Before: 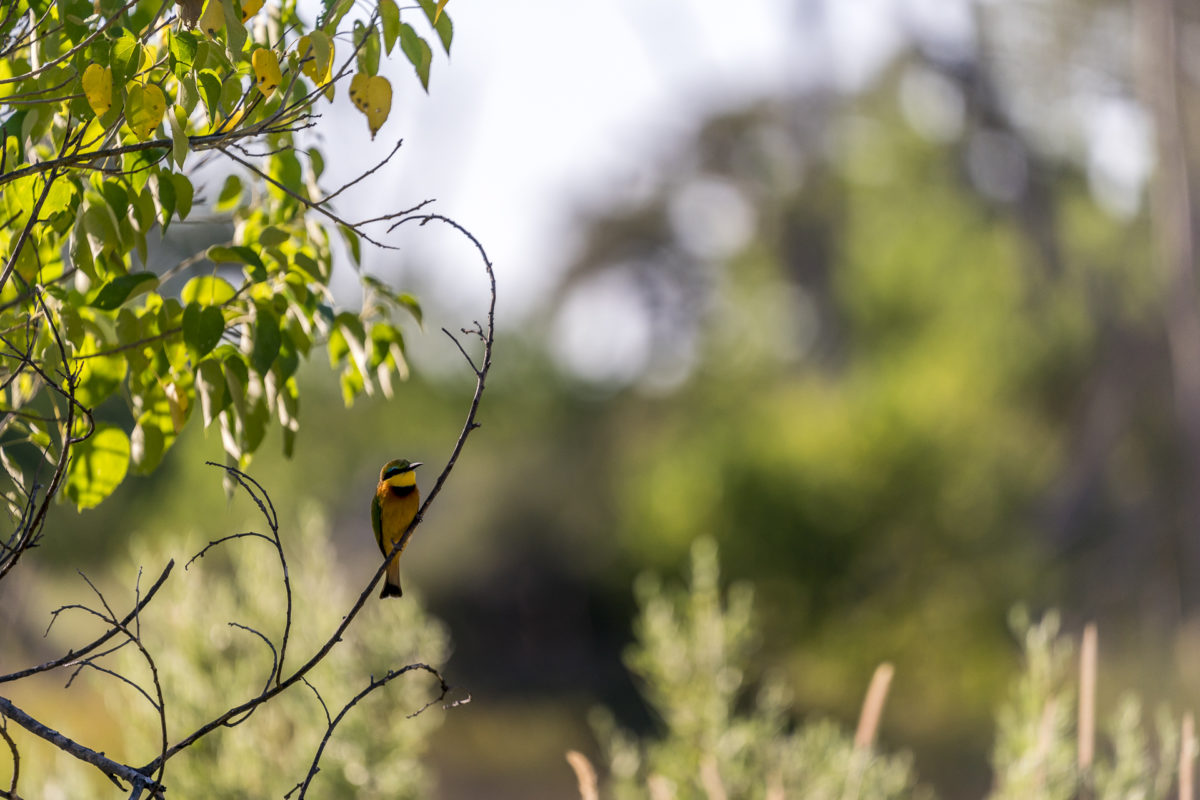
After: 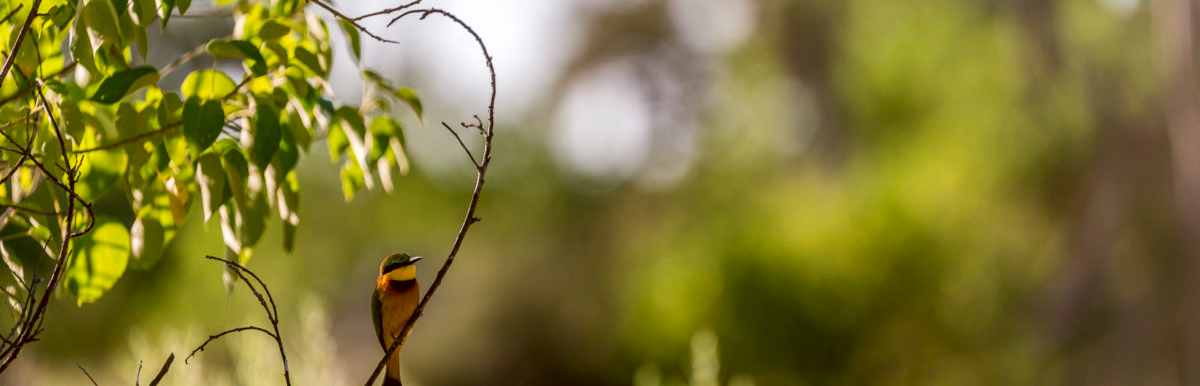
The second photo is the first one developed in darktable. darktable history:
crop and rotate: top 25.788%, bottom 25.934%
color correction: highlights a* -0.559, highlights b* 0.182, shadows a* 4.26, shadows b* 20.44
